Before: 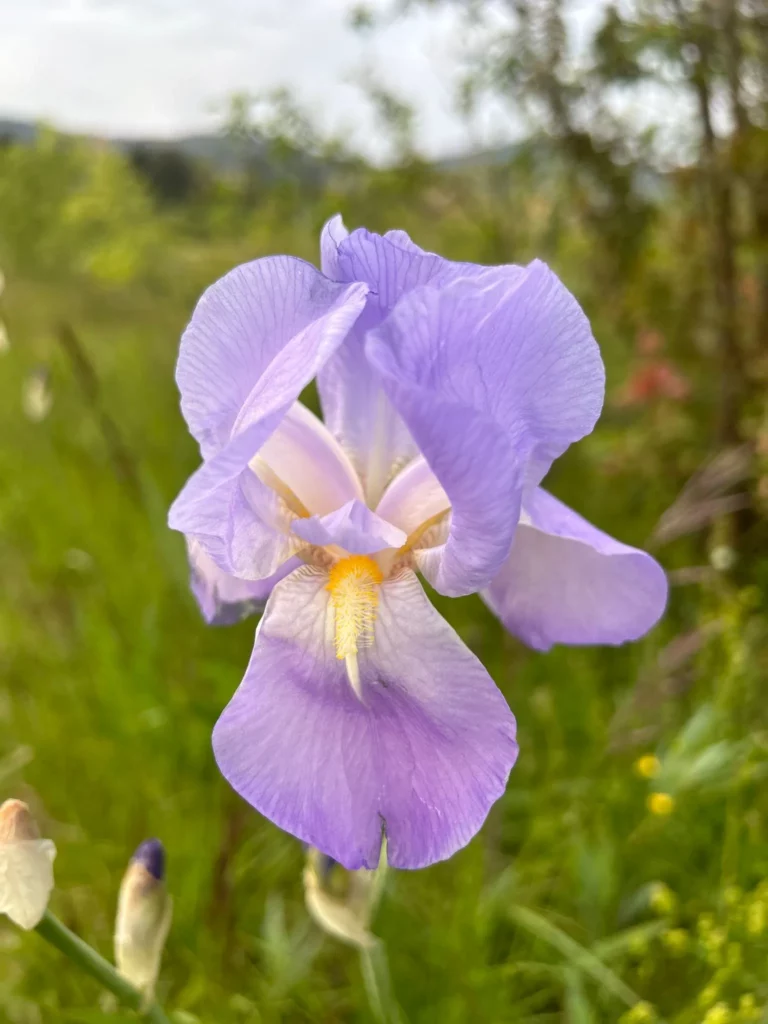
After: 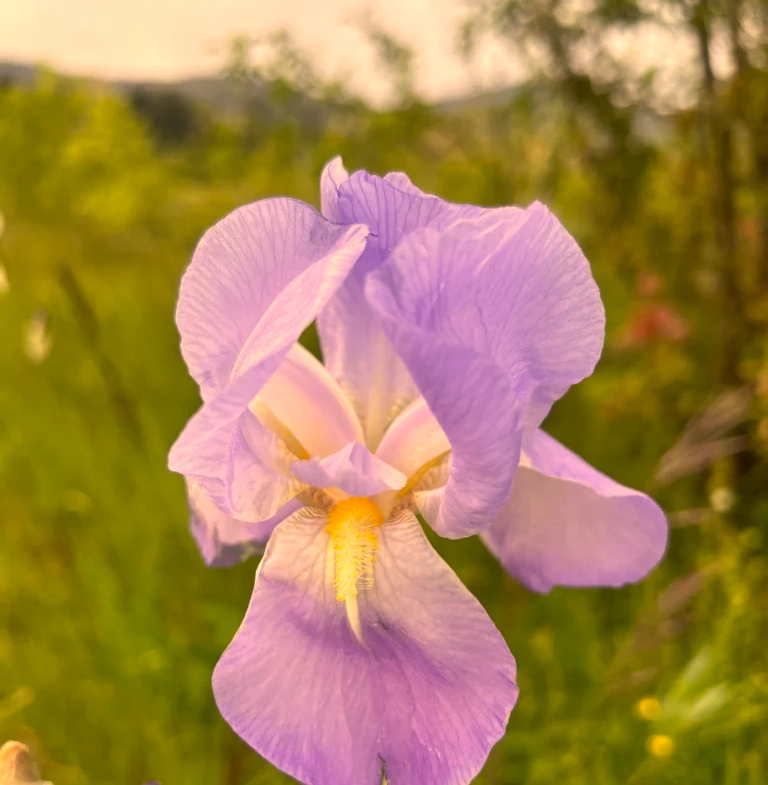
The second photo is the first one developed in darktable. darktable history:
color correction: highlights a* 15, highlights b* 31.55
crop: top 5.667%, bottom 17.637%
